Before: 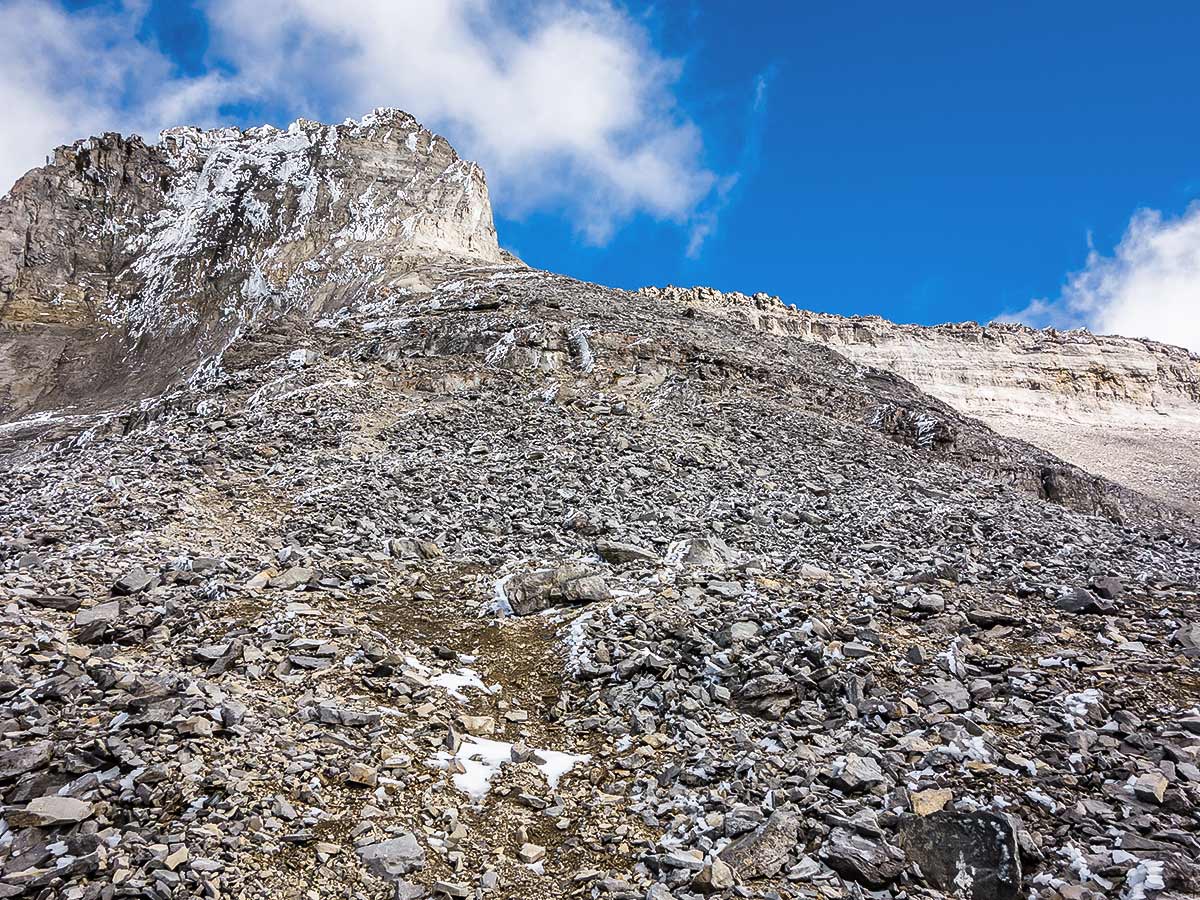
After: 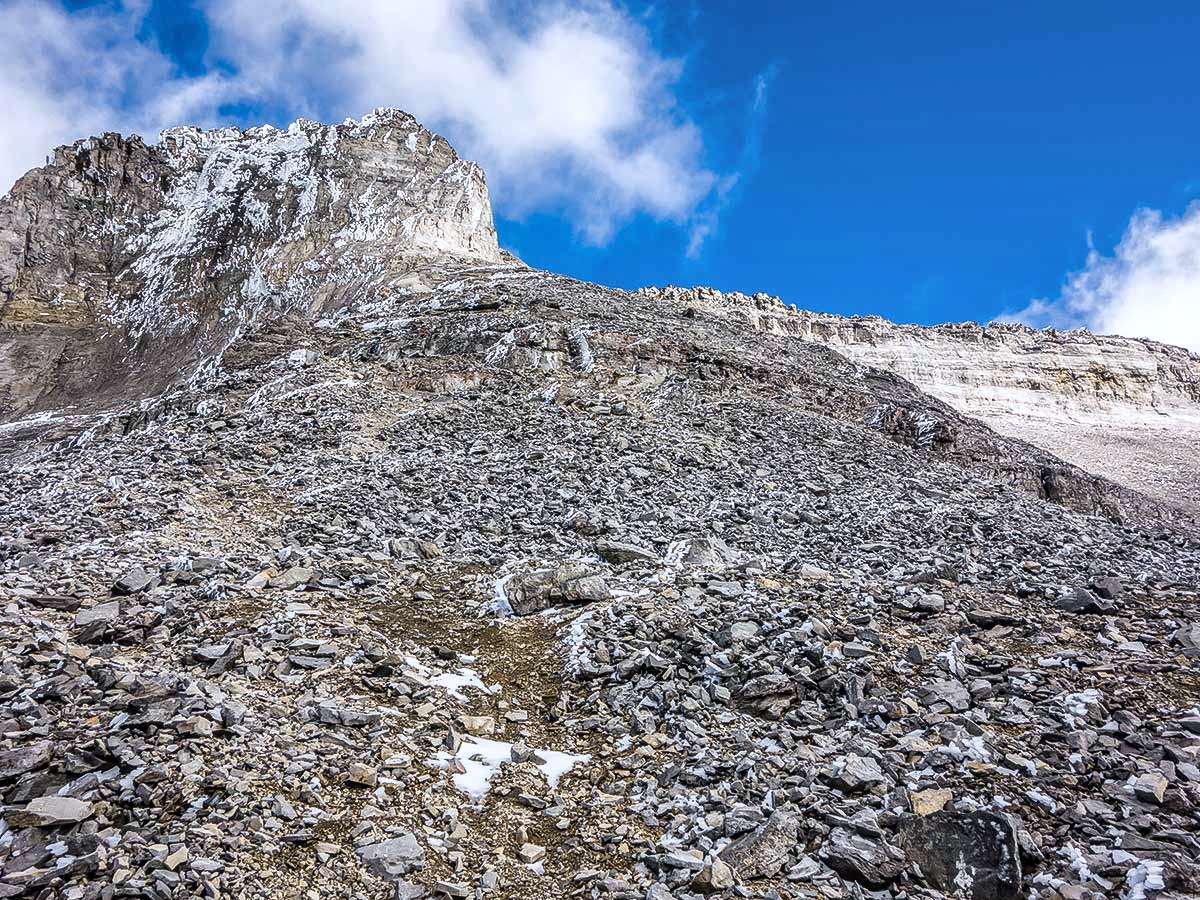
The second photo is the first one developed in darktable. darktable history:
white balance: red 0.976, blue 1.04
local contrast: on, module defaults
